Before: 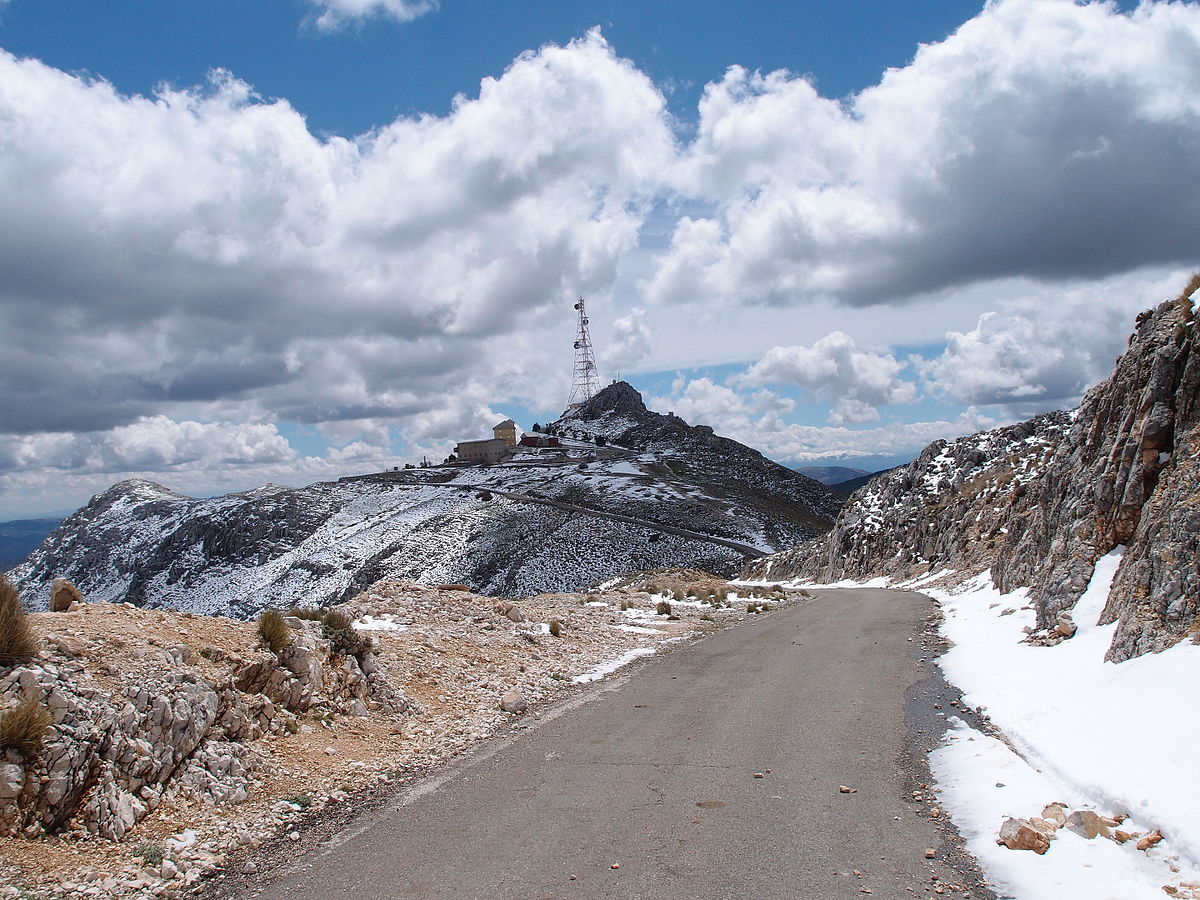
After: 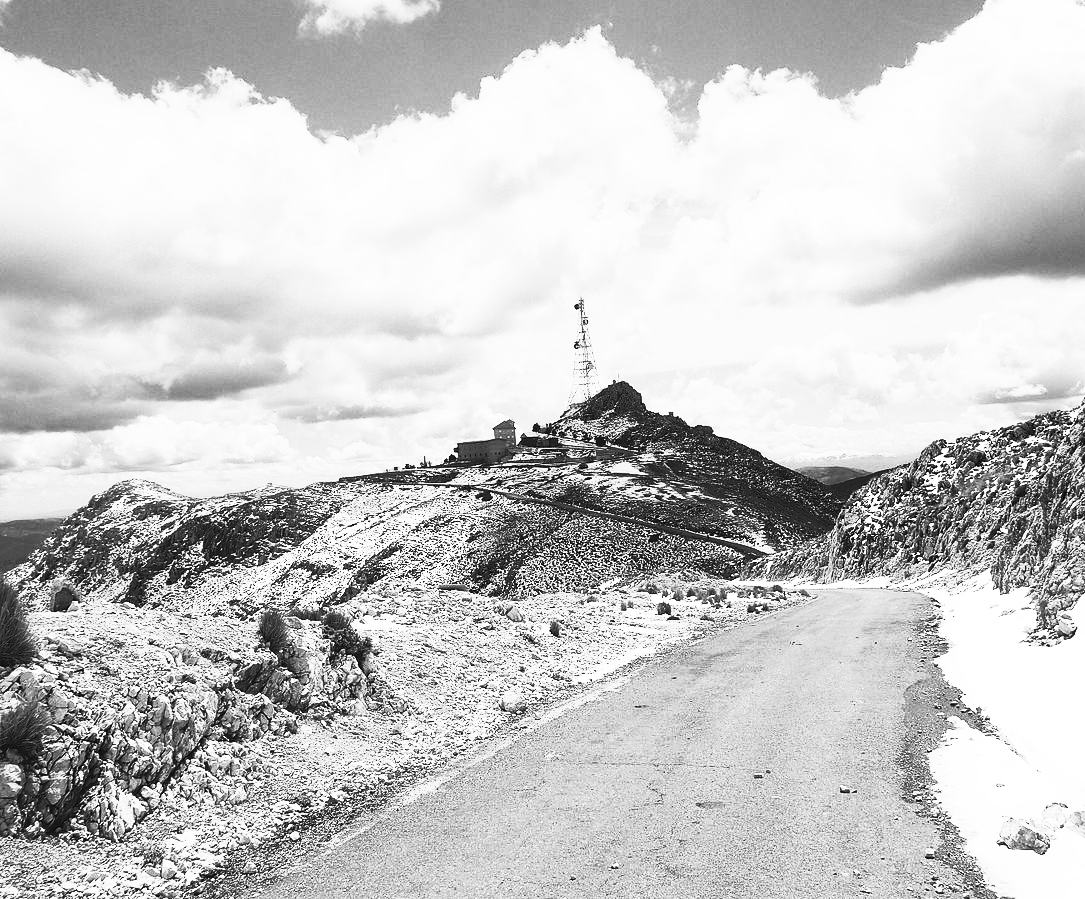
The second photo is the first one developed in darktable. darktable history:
monochrome: on, module defaults
contrast brightness saturation: contrast 0.83, brightness 0.59, saturation 0.59
crop: right 9.509%, bottom 0.031%
